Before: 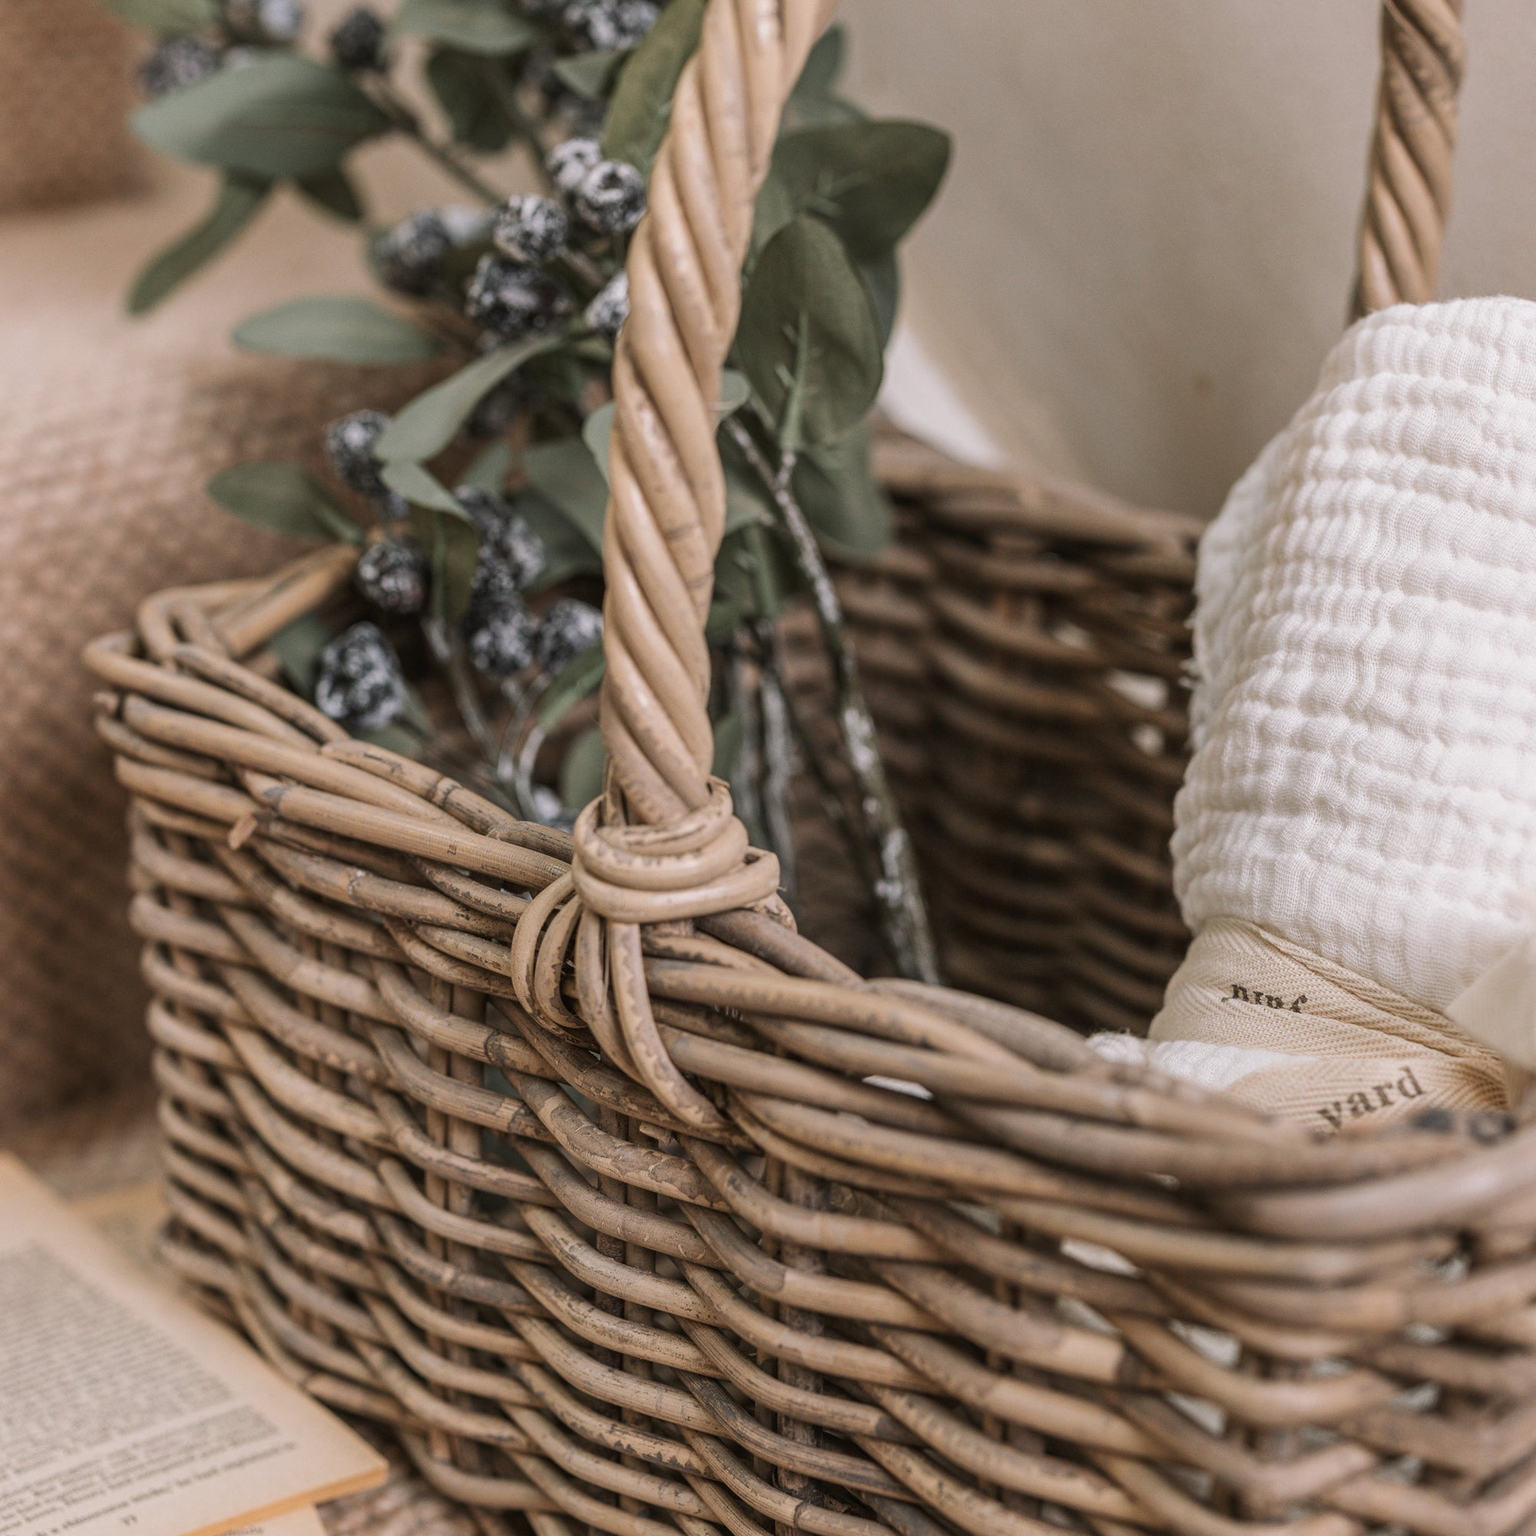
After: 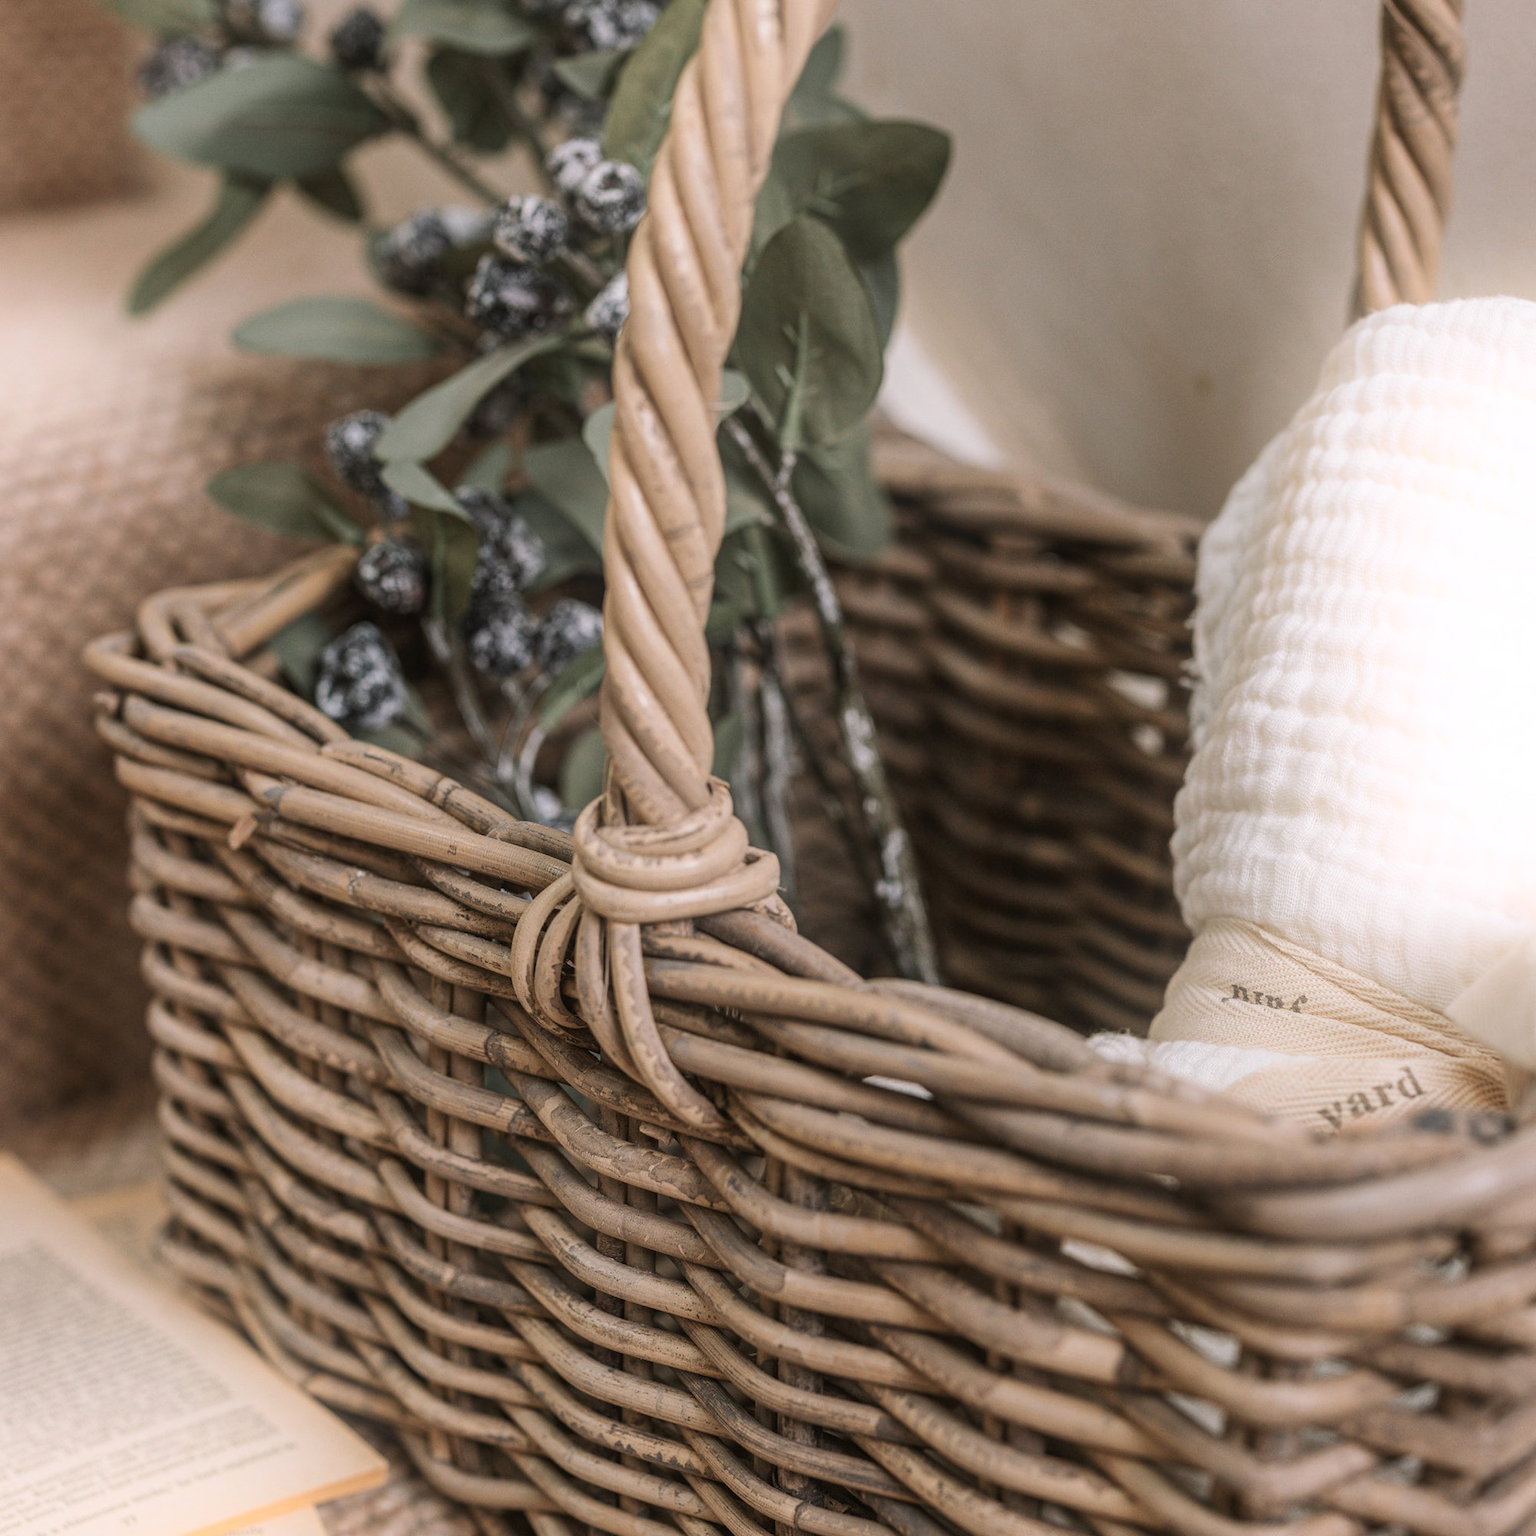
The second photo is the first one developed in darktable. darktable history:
bloom: on, module defaults
white balance: emerald 1
